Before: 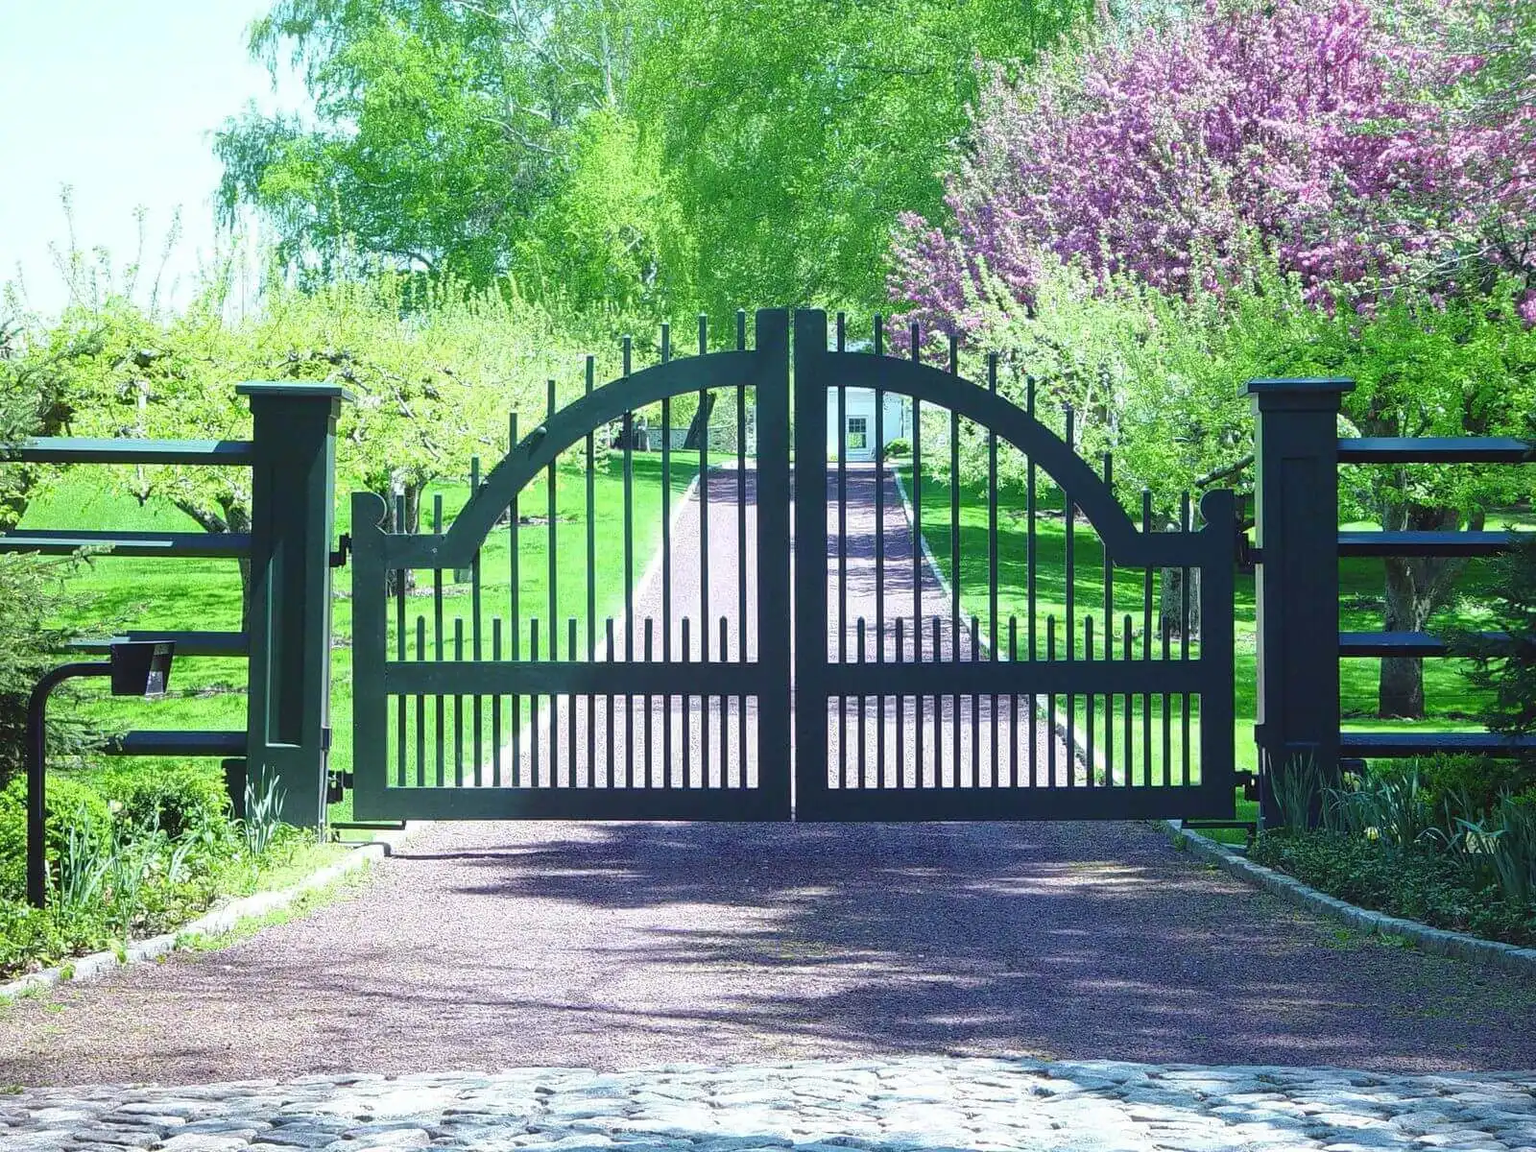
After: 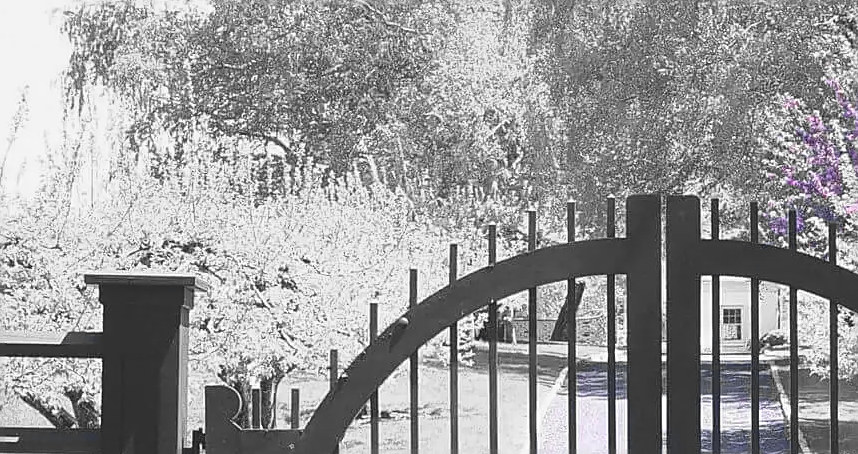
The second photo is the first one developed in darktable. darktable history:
crop: left 10.121%, top 10.631%, right 36.218%, bottom 51.526%
exposure: black level correction -0.015, exposure -0.125 EV, compensate highlight preservation false
color zones: curves: ch0 [(0, 0.278) (0.143, 0.5) (0.286, 0.5) (0.429, 0.5) (0.571, 0.5) (0.714, 0.5) (0.857, 0.5) (1, 0.5)]; ch1 [(0, 1) (0.143, 0.165) (0.286, 0) (0.429, 0) (0.571, 0) (0.714, 0) (0.857, 0.5) (1, 0.5)]; ch2 [(0, 0.508) (0.143, 0.5) (0.286, 0.5) (0.429, 0.5) (0.571, 0.5) (0.714, 0.5) (0.857, 0.5) (1, 0.5)]
sharpen: on, module defaults
tone curve: curves: ch0 [(0, 0) (0.265, 0.253) (0.732, 0.751) (1, 1)], color space Lab, linked channels, preserve colors none
color balance: output saturation 110%
